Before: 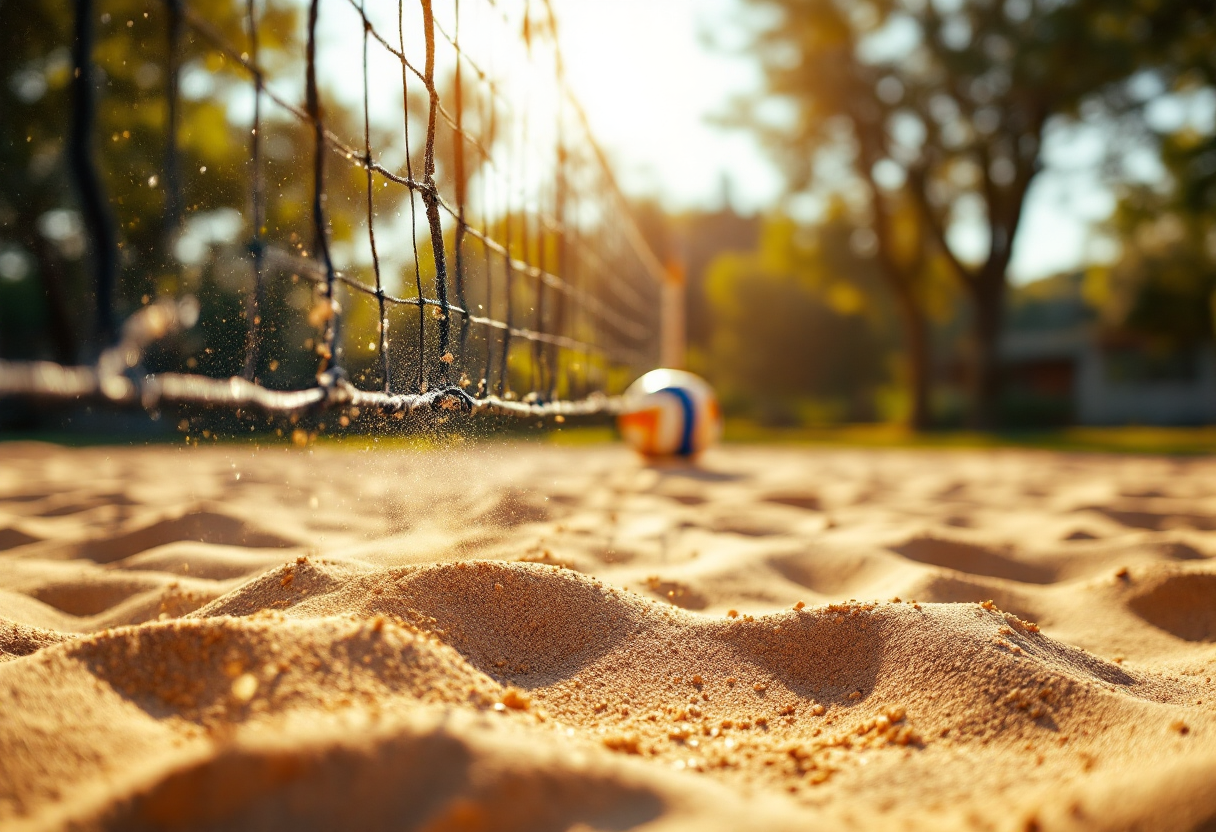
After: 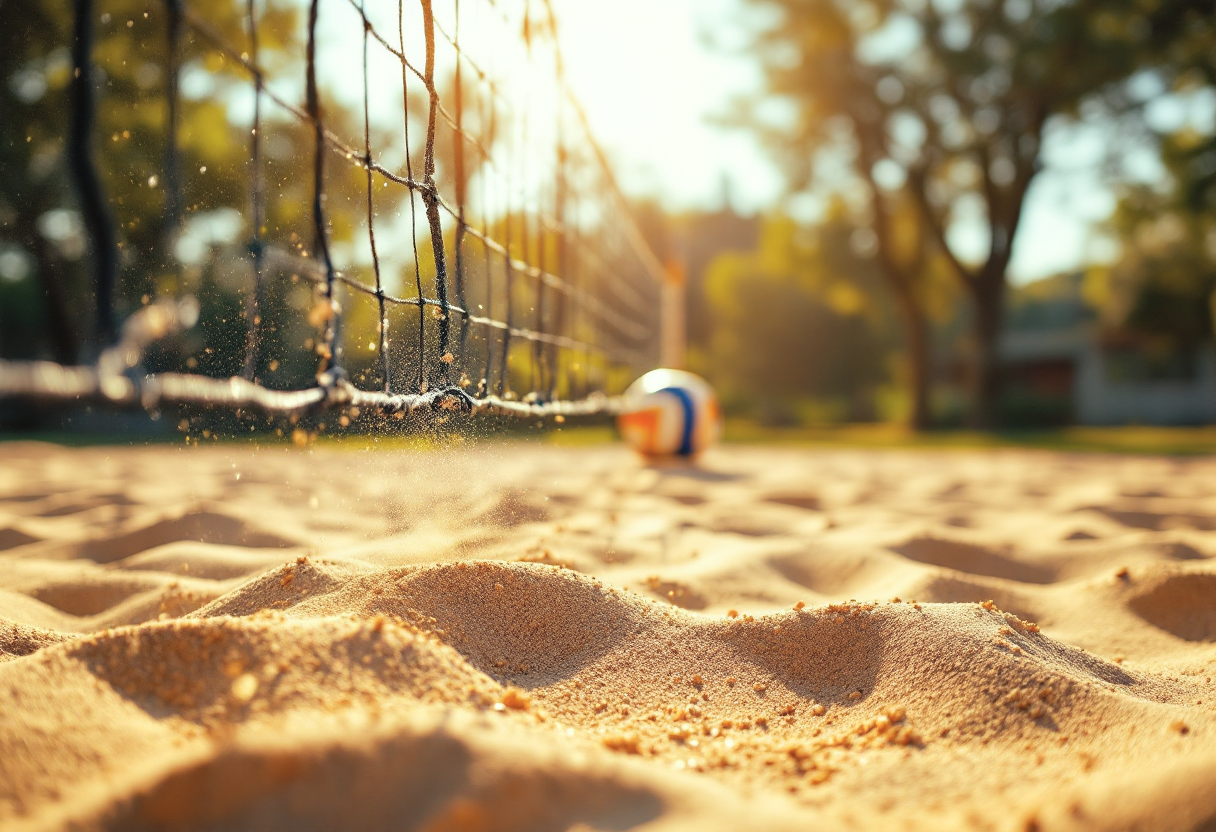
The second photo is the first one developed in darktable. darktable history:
color zones: curves: ch1 [(0, 0.469) (0.01, 0.469) (0.12, 0.446) (0.248, 0.469) (0.5, 0.5) (0.748, 0.5) (0.99, 0.469) (1, 0.469)]
contrast brightness saturation: brightness 0.13
color correction: highlights a* -2.68, highlights b* 2.57
